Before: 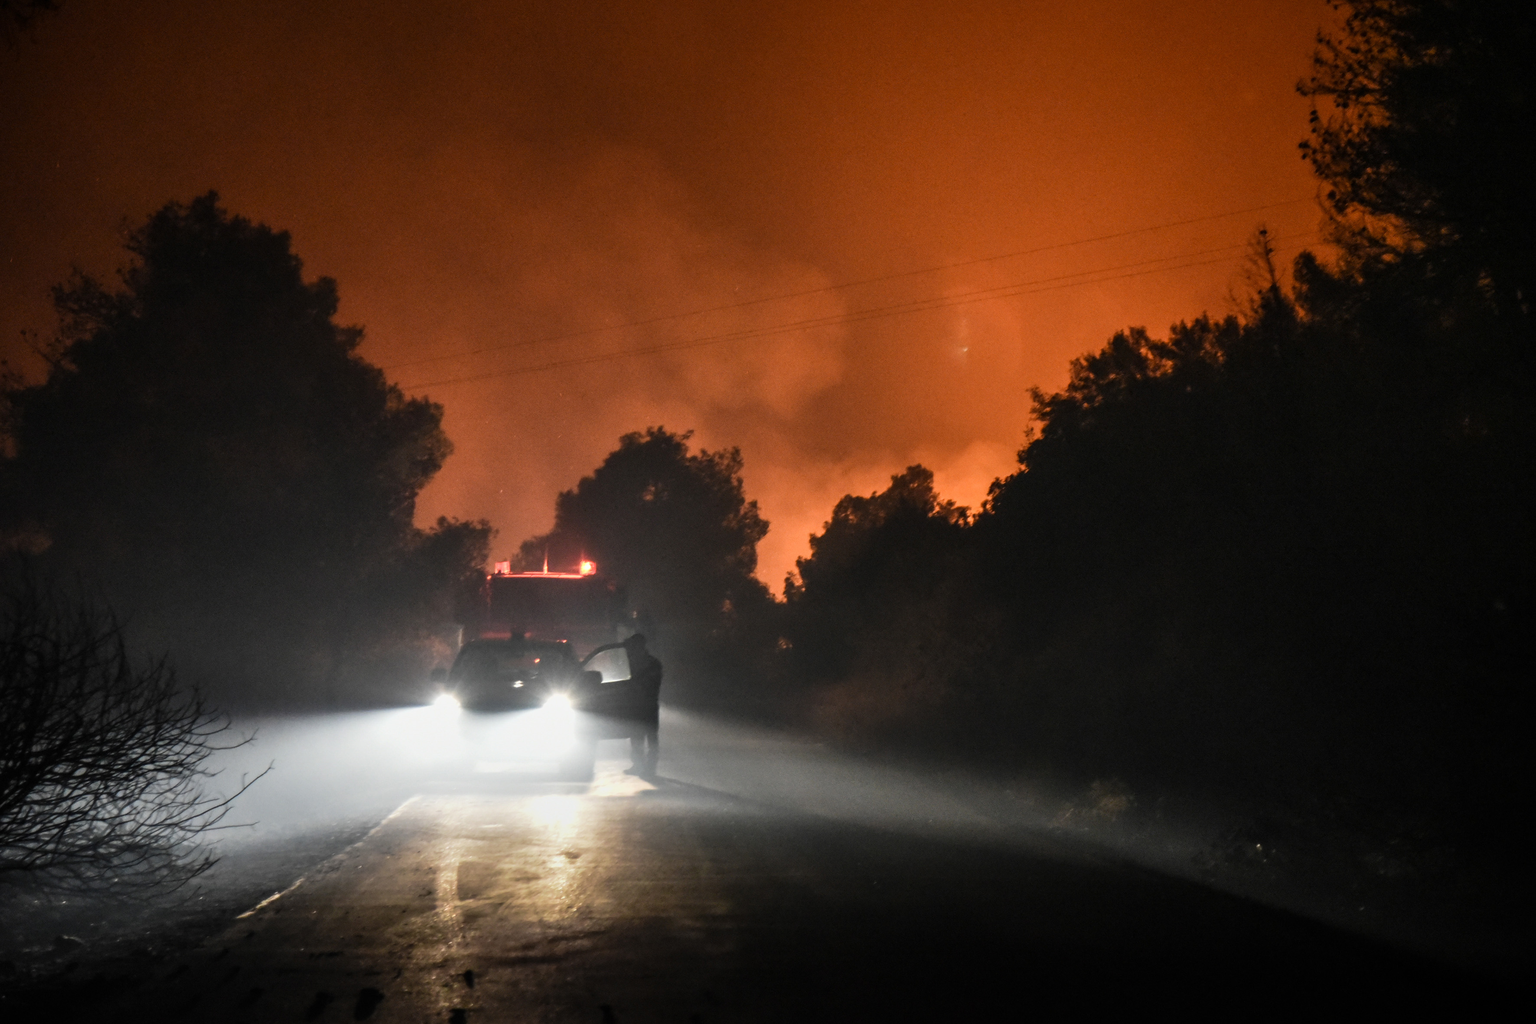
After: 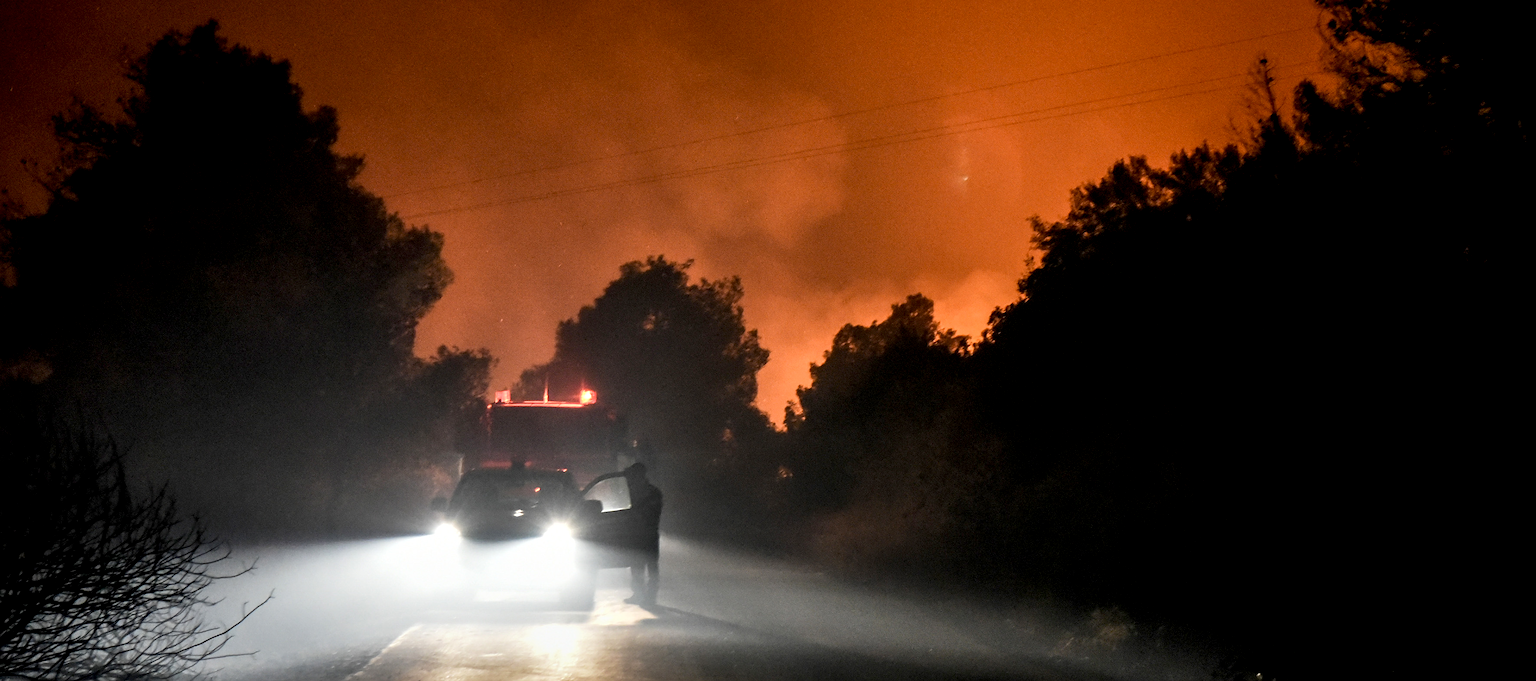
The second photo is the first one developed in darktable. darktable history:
sharpen: on, module defaults
exposure: black level correction 0.007, exposure 0.159 EV, compensate highlight preservation false
crop: top 16.727%, bottom 16.727%
